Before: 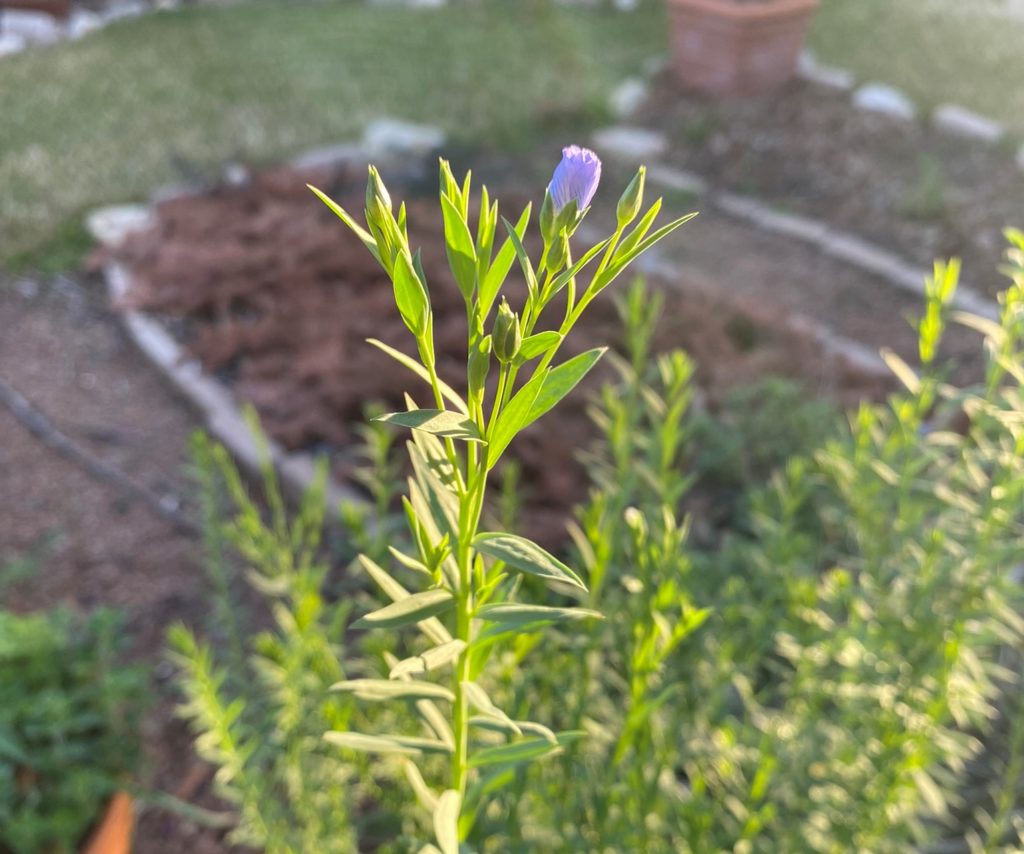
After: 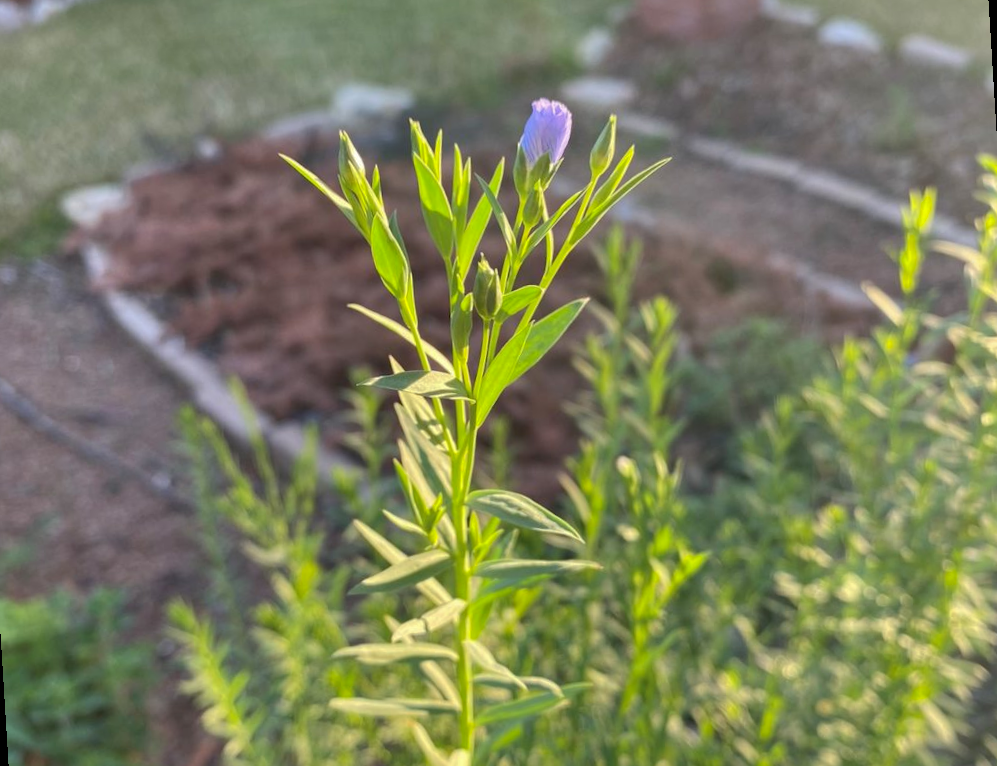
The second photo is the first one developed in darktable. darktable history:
rotate and perspective: rotation -3.52°, crop left 0.036, crop right 0.964, crop top 0.081, crop bottom 0.919
shadows and highlights: on, module defaults
